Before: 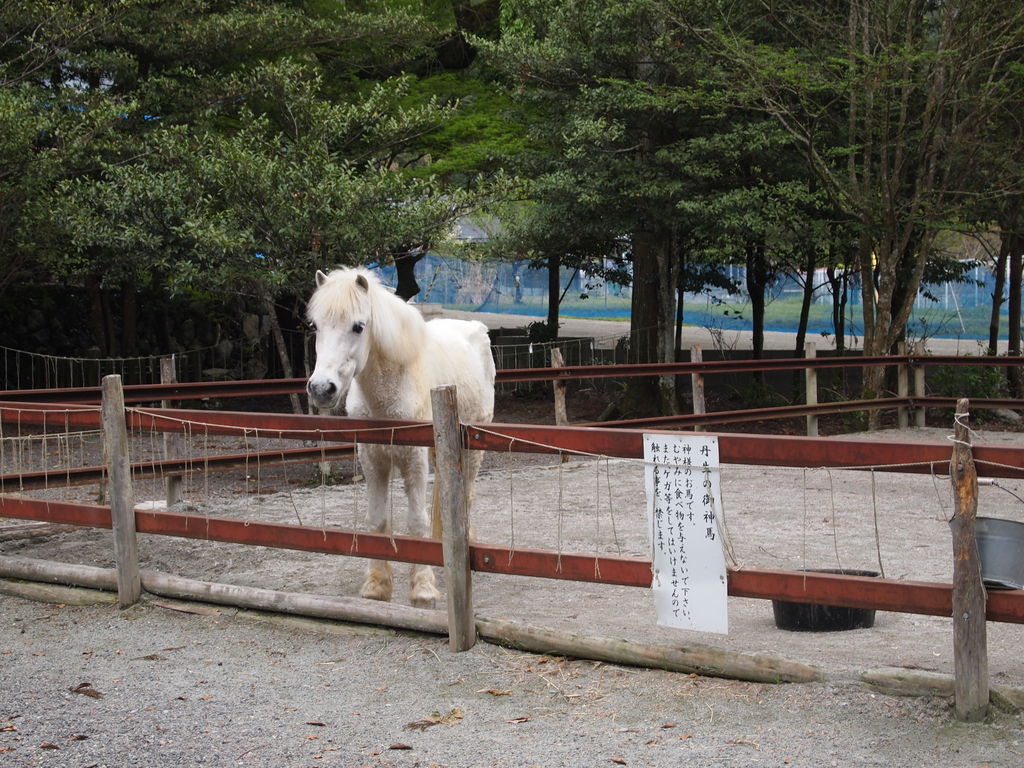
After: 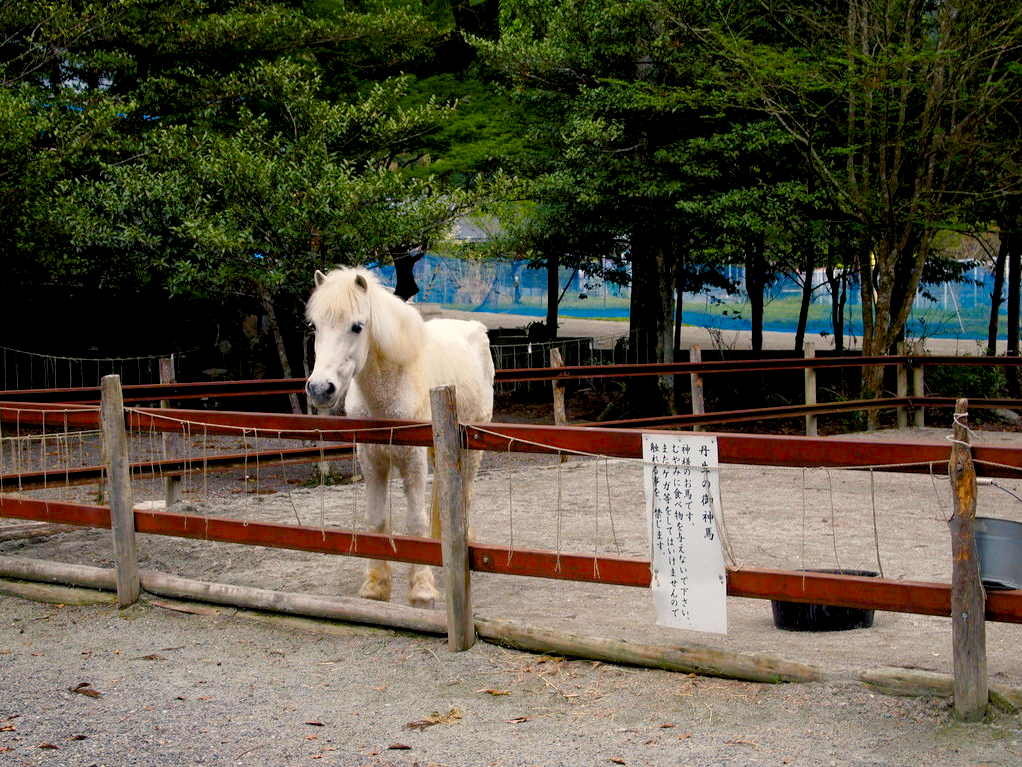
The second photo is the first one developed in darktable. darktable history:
crop and rotate: left 0.126%
exposure: black level correction 0.01, exposure 0.011 EV, compensate highlight preservation false
color balance rgb: shadows lift › chroma 3%, shadows lift › hue 240.84°, highlights gain › chroma 3%, highlights gain › hue 73.2°, global offset › luminance -0.5%, perceptual saturation grading › global saturation 20%, perceptual saturation grading › highlights -25%, perceptual saturation grading › shadows 50%, global vibrance 25.26%
